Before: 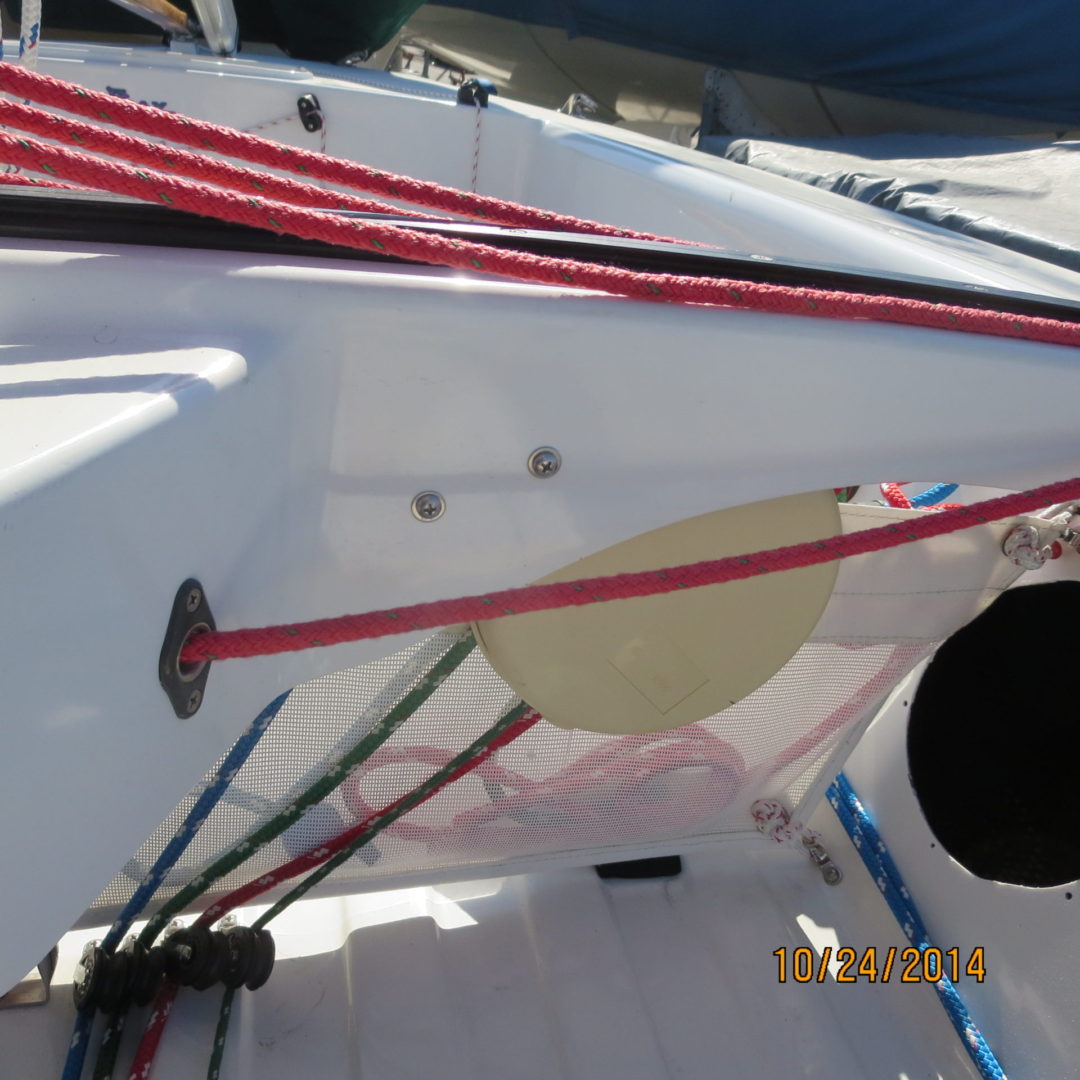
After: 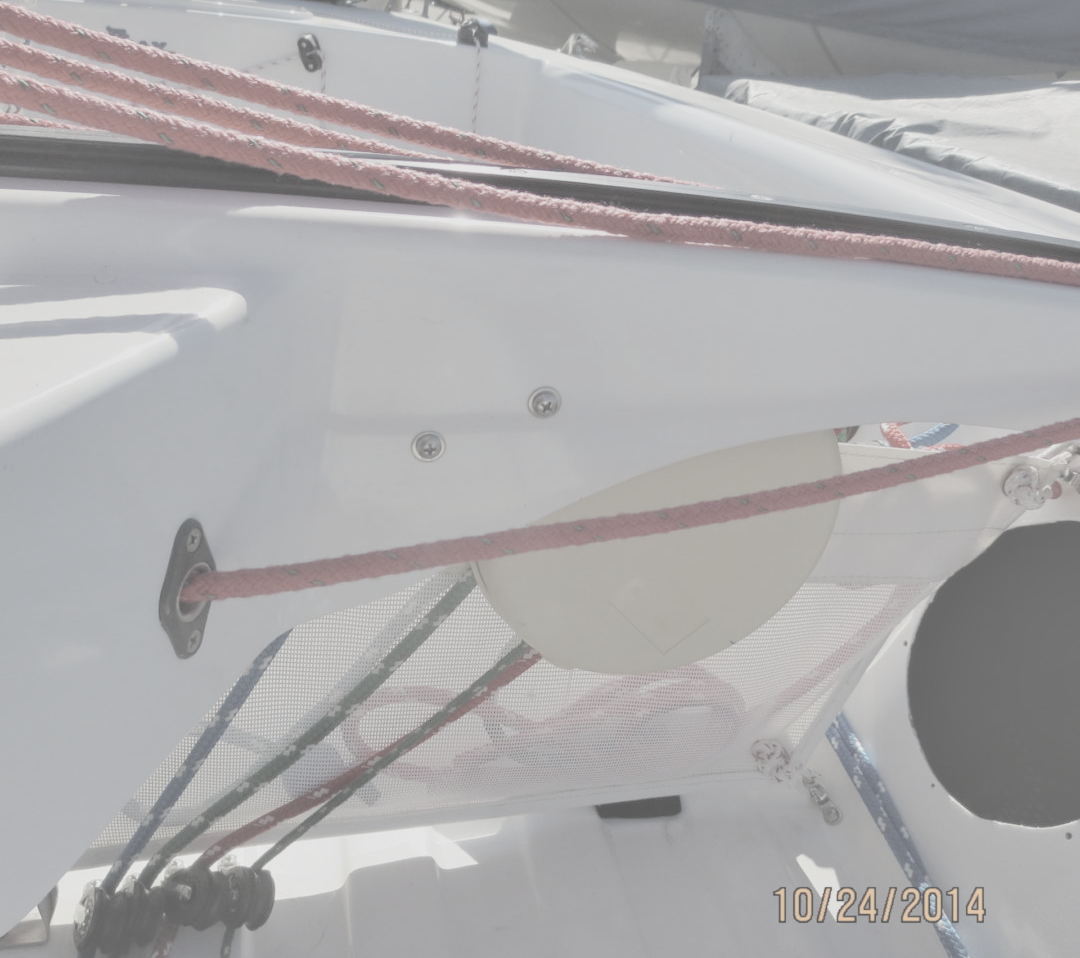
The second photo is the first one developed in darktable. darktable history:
shadows and highlights: soften with gaussian
contrast brightness saturation: contrast -0.32, brightness 0.75, saturation -0.78
crop and rotate: top 5.609%, bottom 5.609%
